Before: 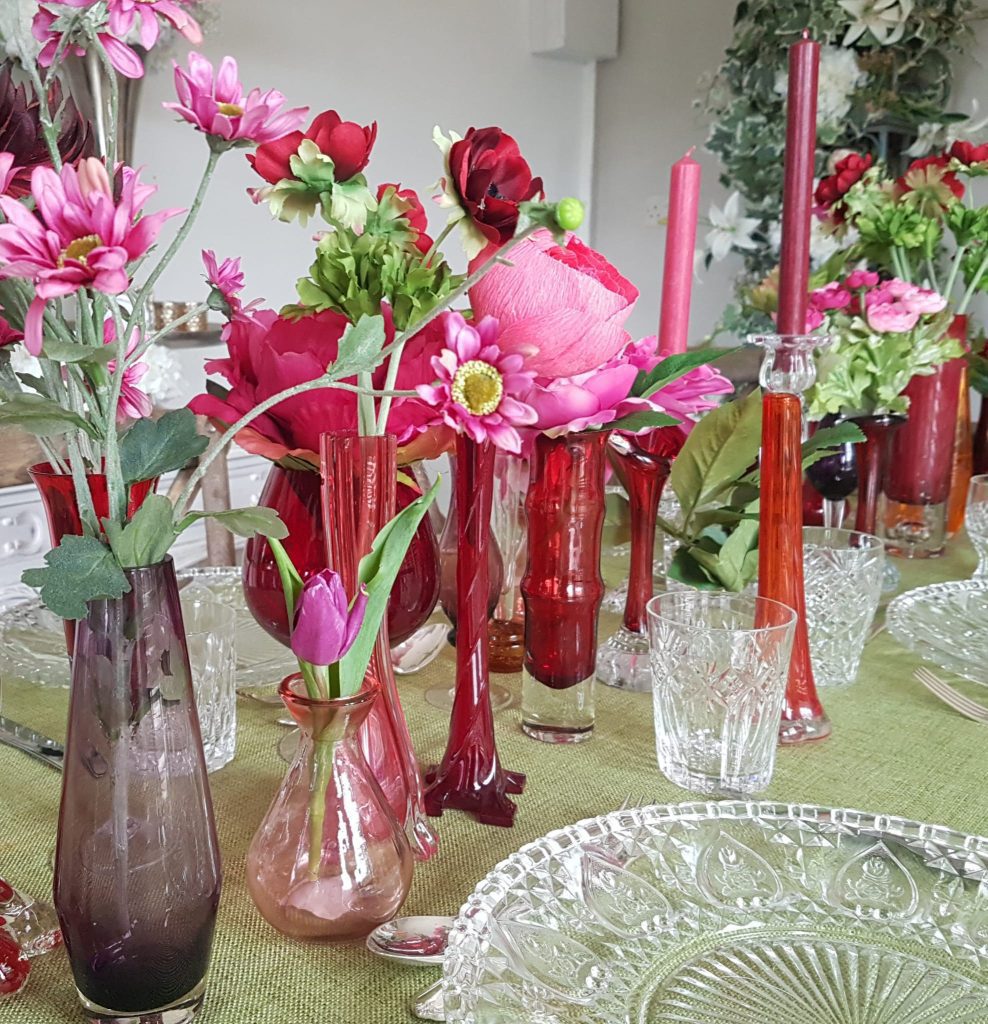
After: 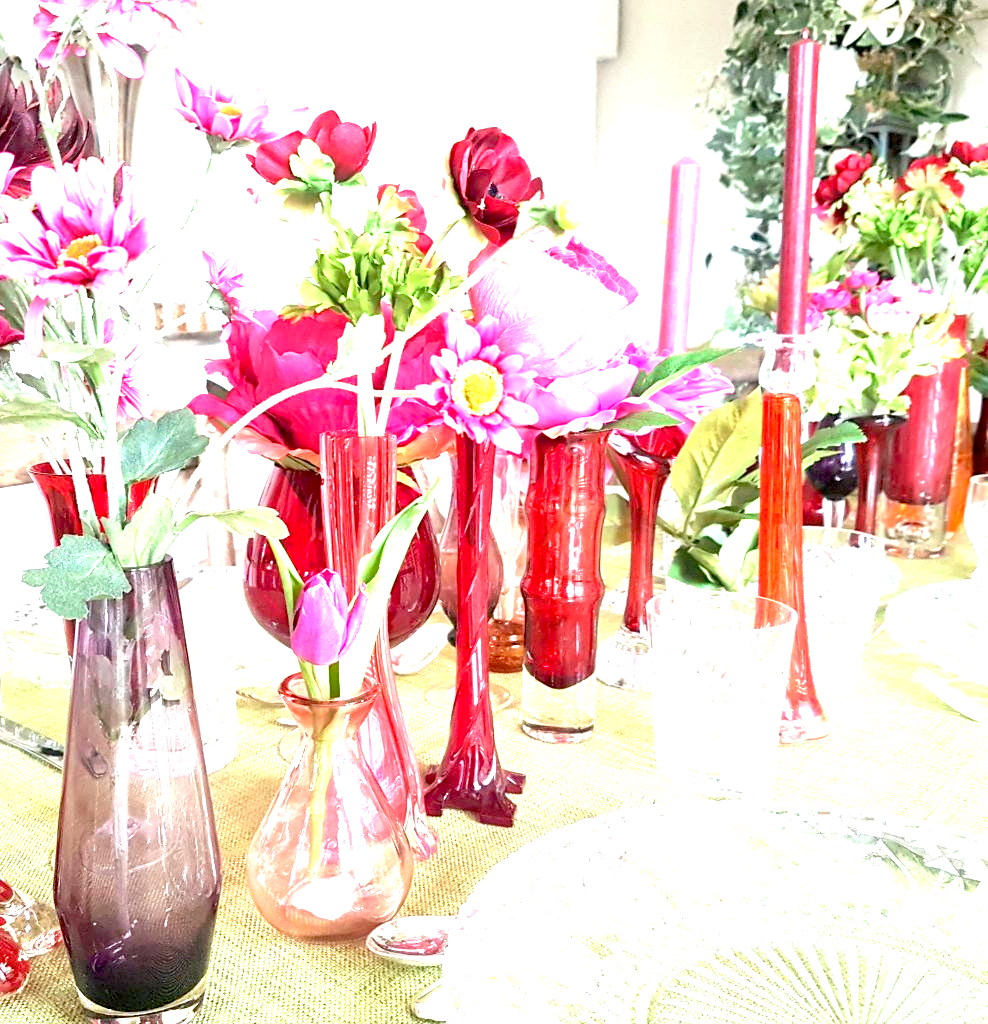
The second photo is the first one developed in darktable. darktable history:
exposure: black level correction 0.005, exposure 2.084 EV, compensate highlight preservation false
color correction: highlights a* -0.137, highlights b* 0.137
